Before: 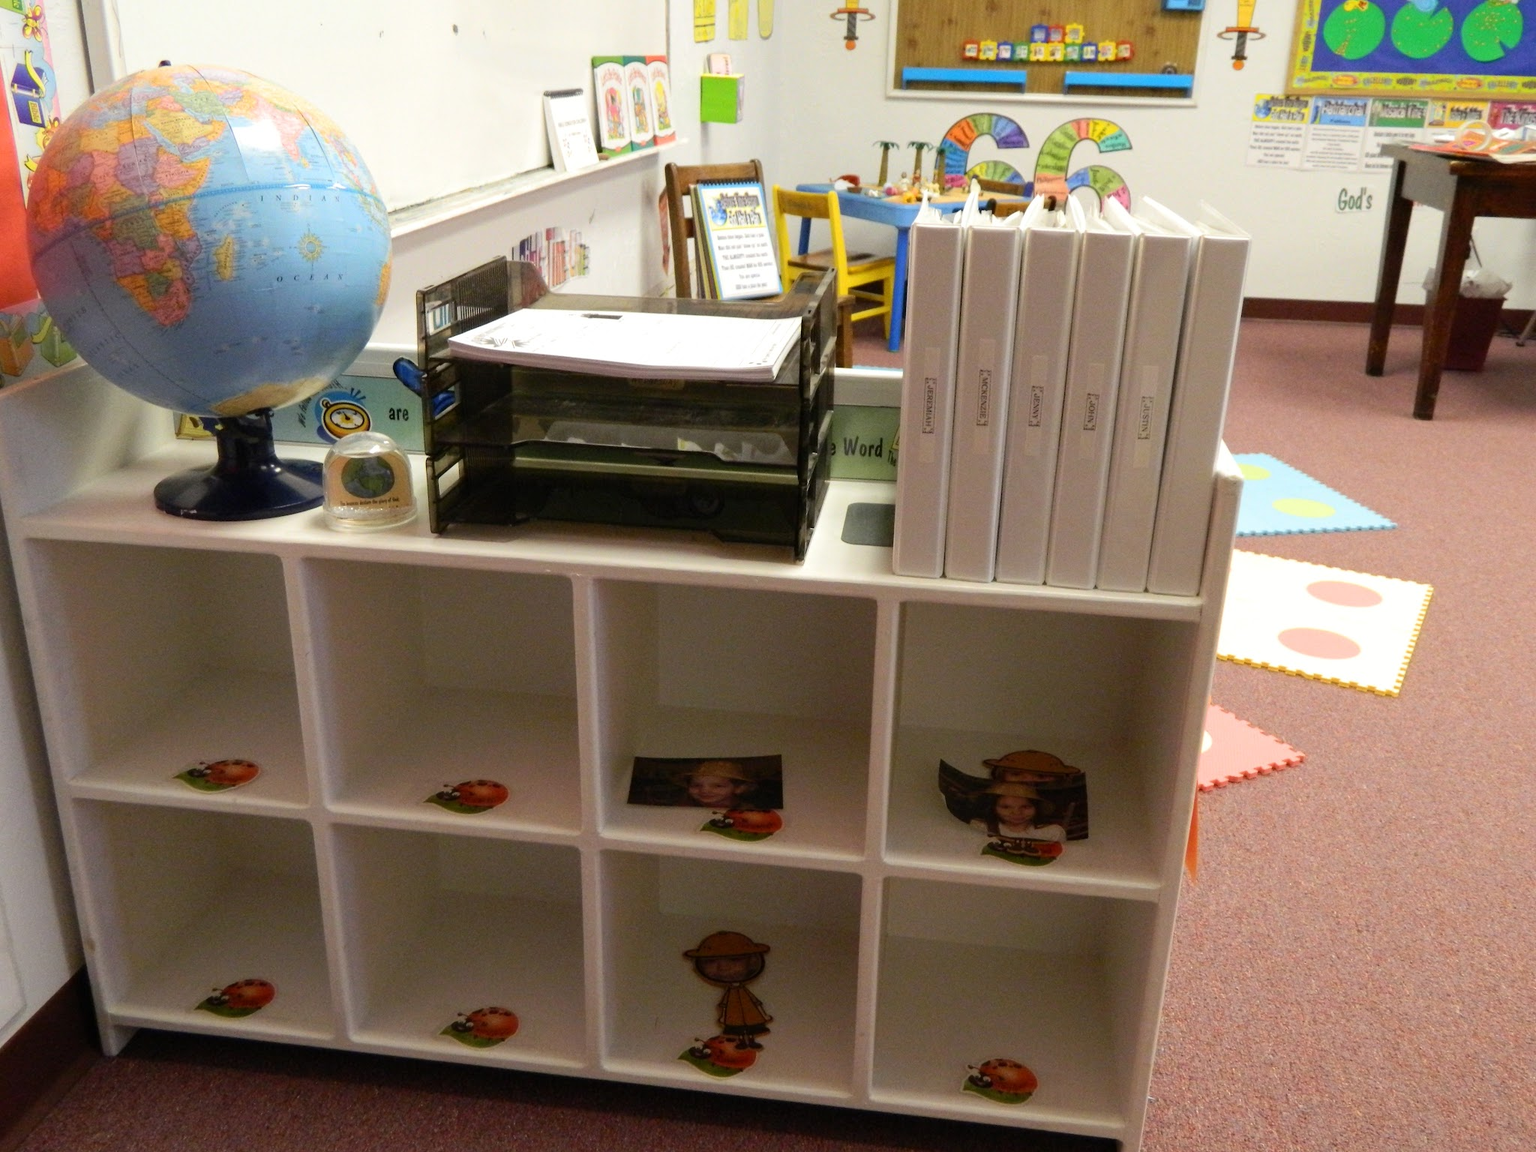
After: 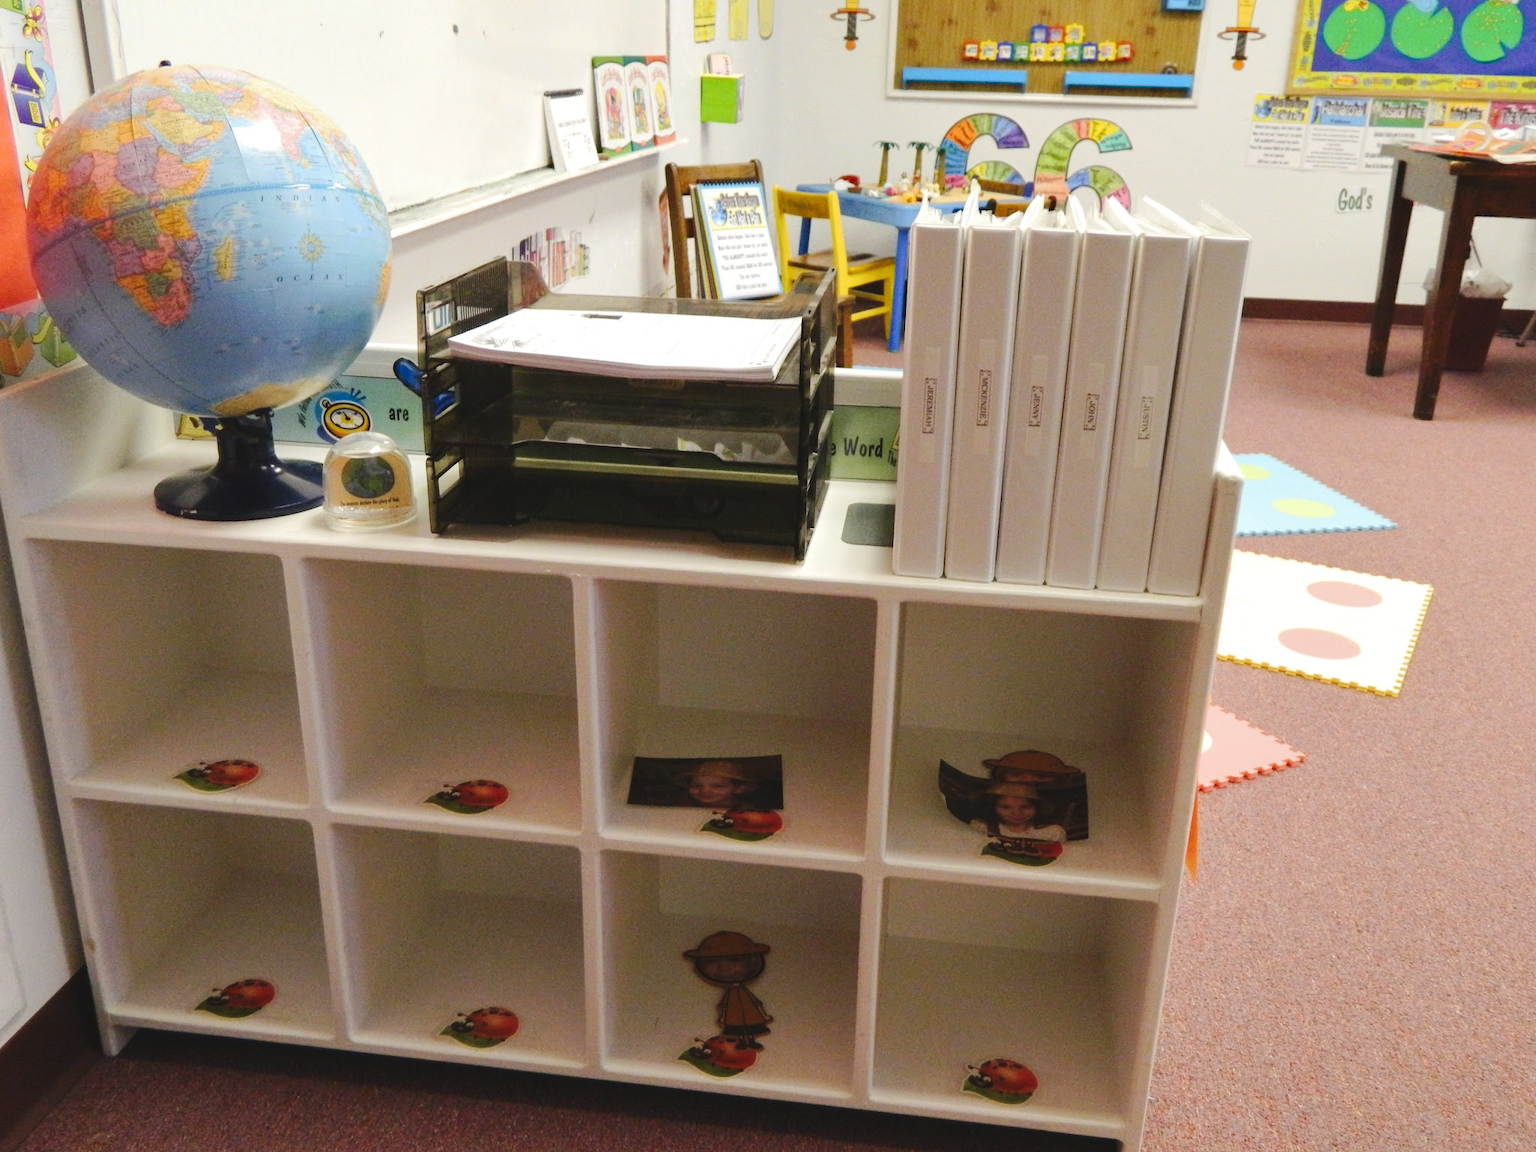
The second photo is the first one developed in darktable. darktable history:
shadows and highlights: shadows 20.91, highlights -35.45, soften with gaussian
tone curve: curves: ch0 [(0, 0) (0.003, 0.06) (0.011, 0.071) (0.025, 0.085) (0.044, 0.104) (0.069, 0.123) (0.1, 0.146) (0.136, 0.167) (0.177, 0.205) (0.224, 0.248) (0.277, 0.309) (0.335, 0.384) (0.399, 0.467) (0.468, 0.553) (0.543, 0.633) (0.623, 0.698) (0.709, 0.769) (0.801, 0.841) (0.898, 0.912) (1, 1)], preserve colors none
